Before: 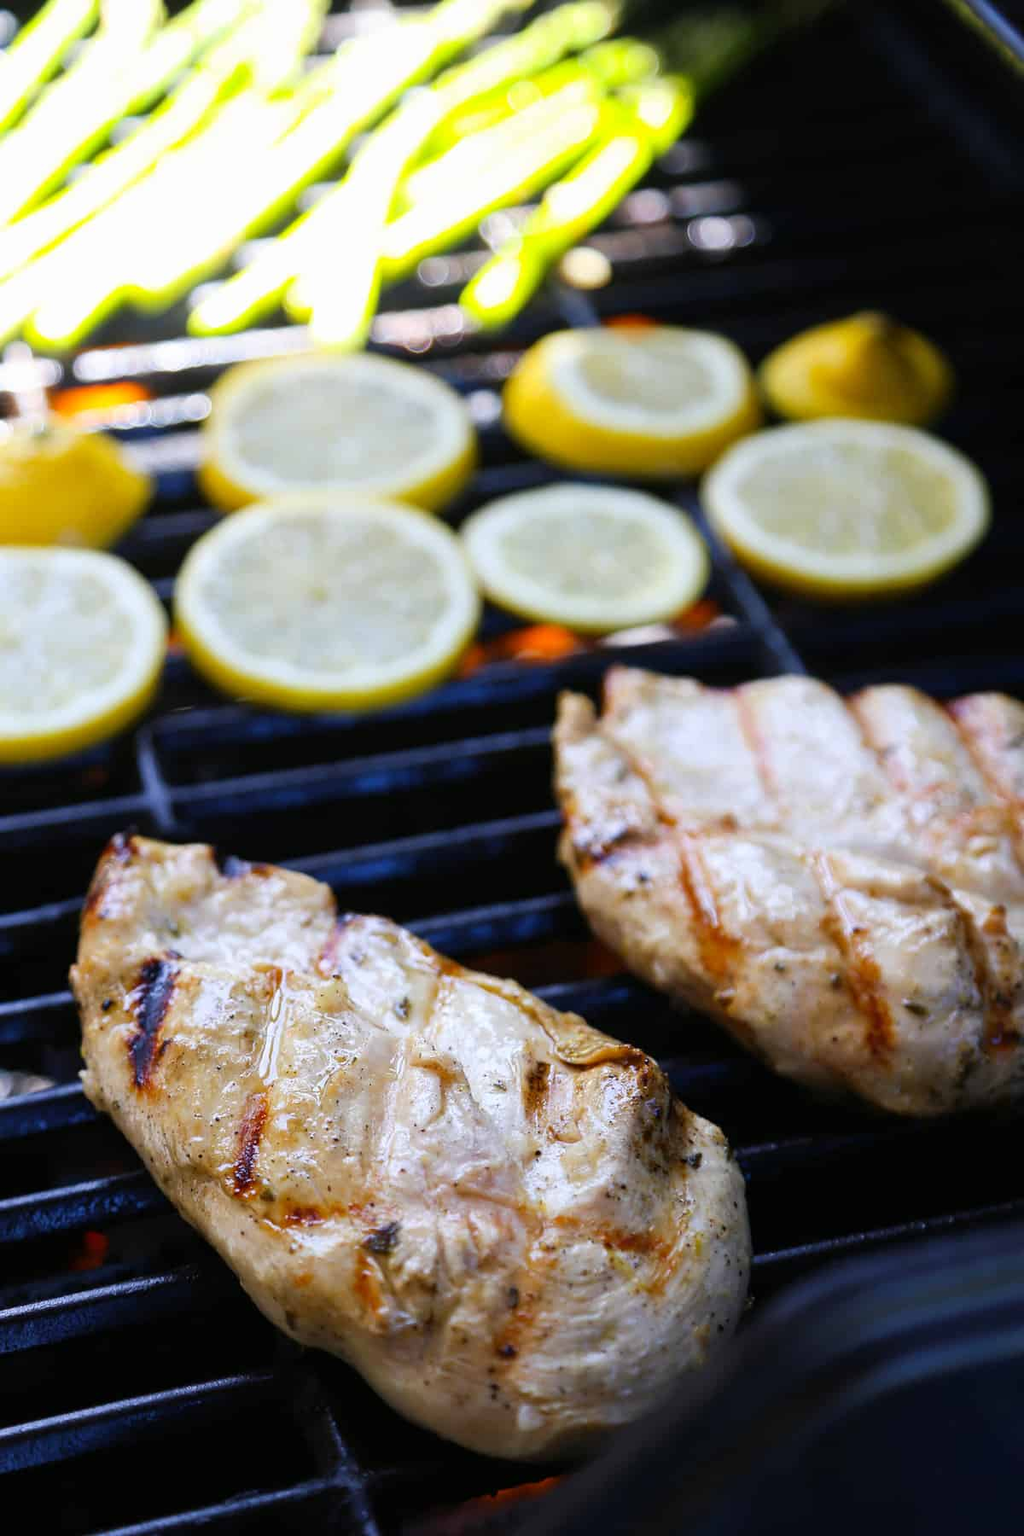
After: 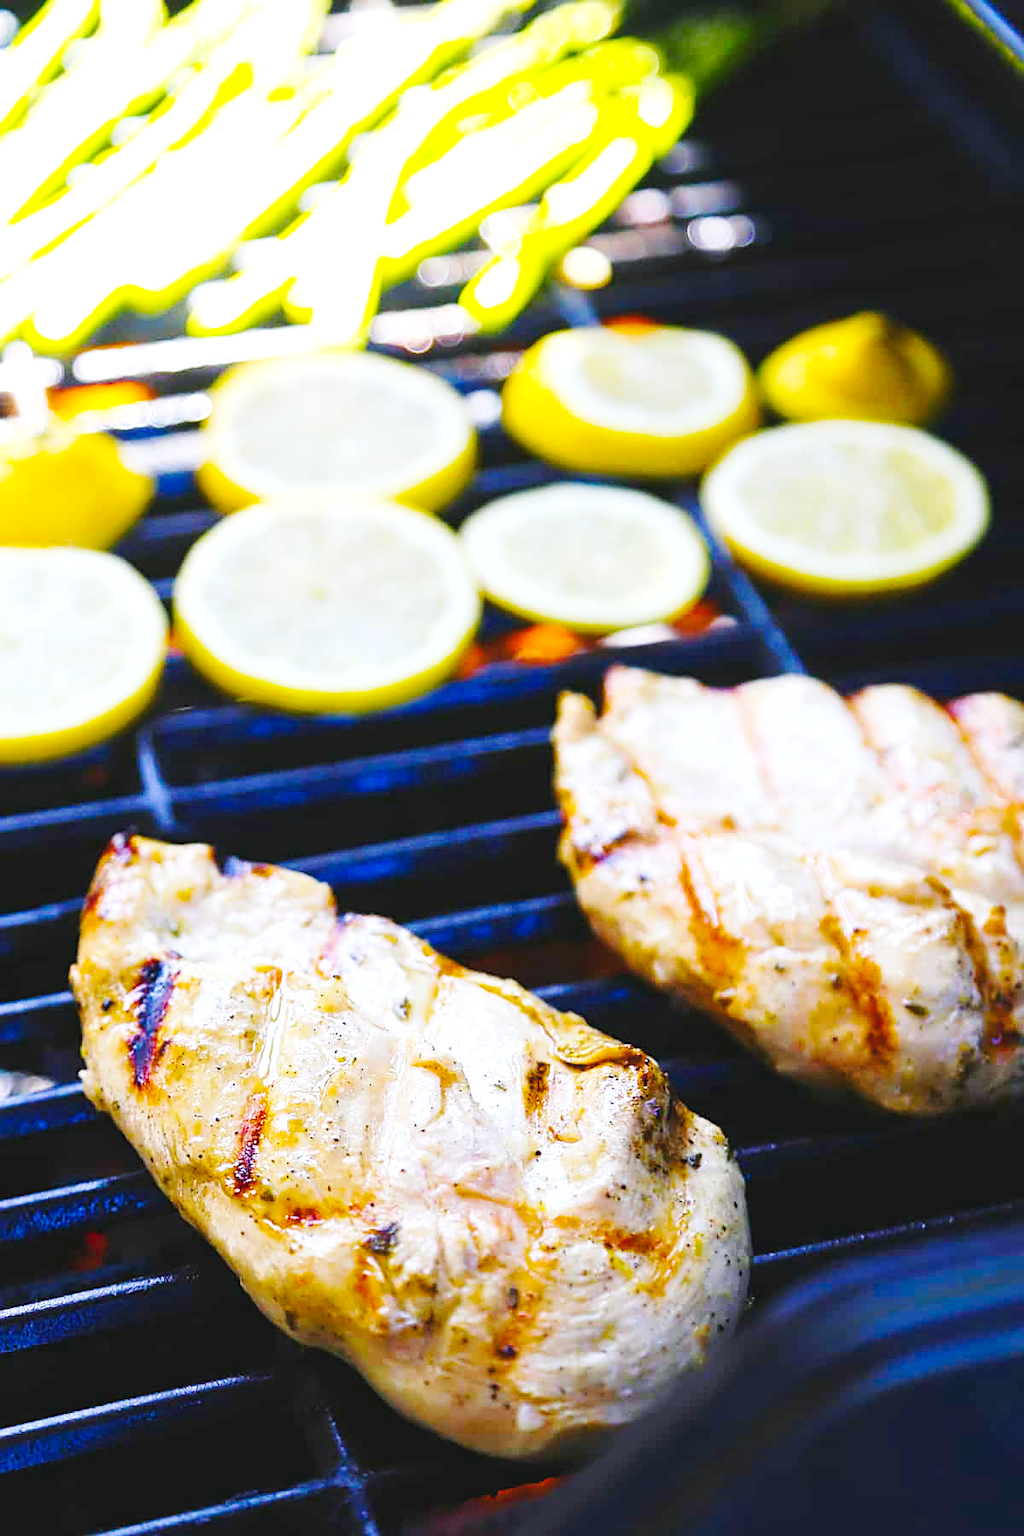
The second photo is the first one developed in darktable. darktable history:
sharpen: on, module defaults
base curve: curves: ch0 [(0, 0.007) (0.028, 0.063) (0.121, 0.311) (0.46, 0.743) (0.859, 0.957) (1, 1)], preserve colors none
color balance rgb: shadows lift › chroma 2.019%, shadows lift › hue 248.3°, perceptual saturation grading › global saturation 37.152%, perceptual saturation grading › shadows 35.997%, perceptual brilliance grading › global brilliance 9.608%
